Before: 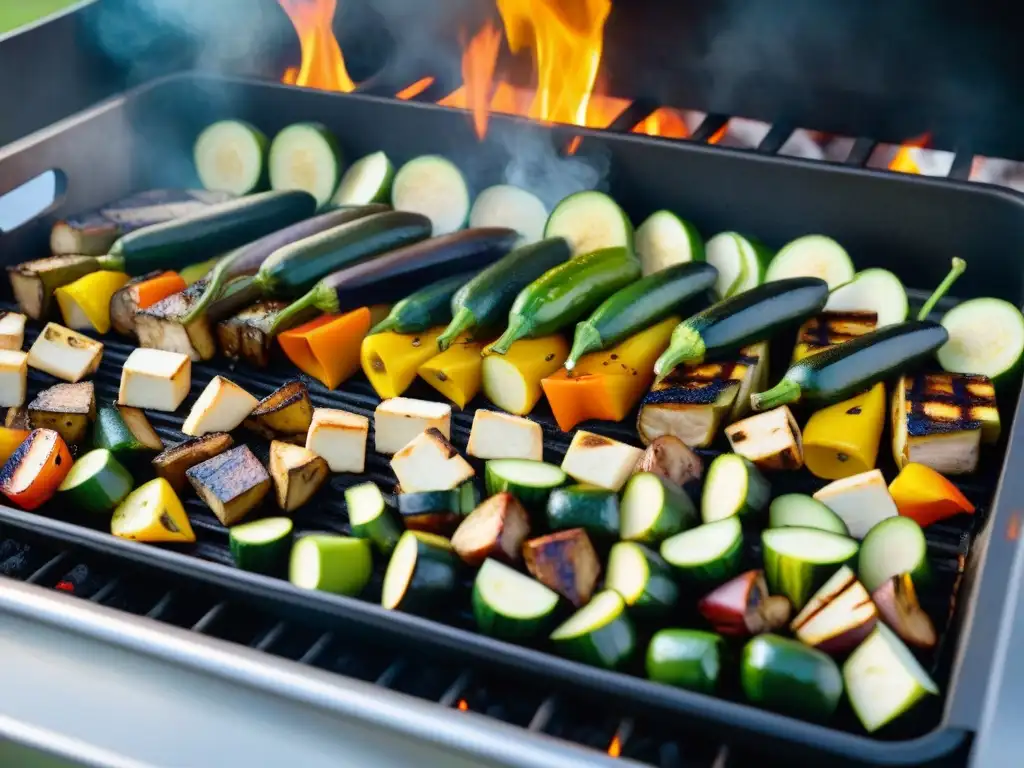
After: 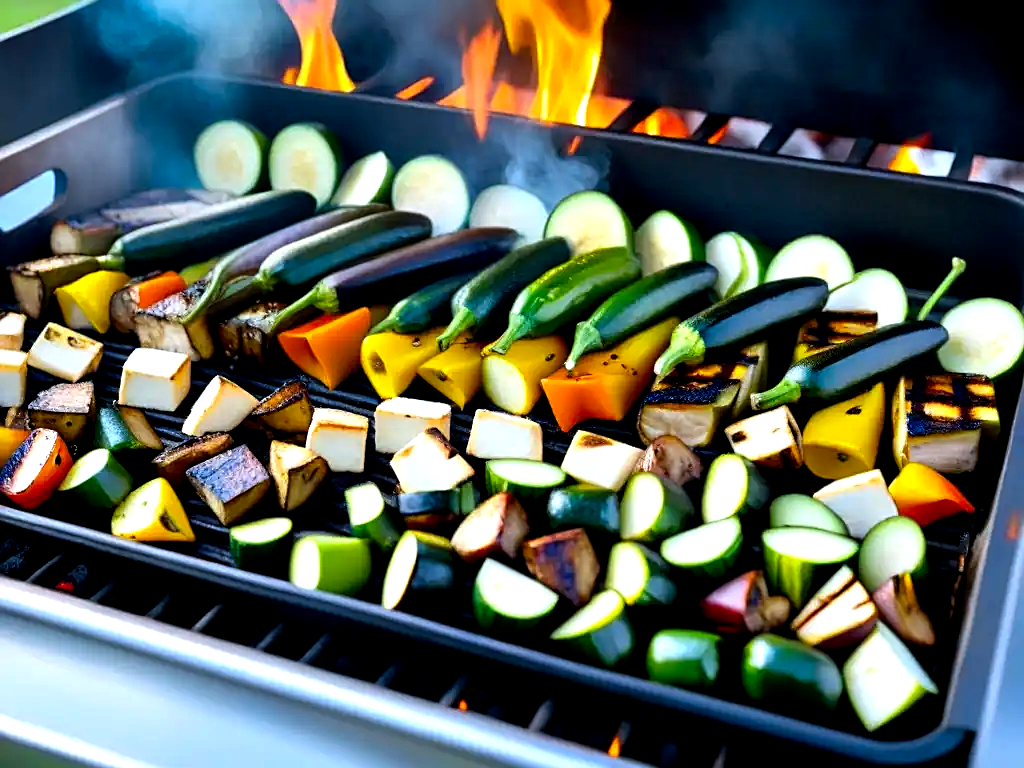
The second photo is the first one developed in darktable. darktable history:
sharpen: on, module defaults
color balance: lift [0.991, 1, 1, 1], gamma [0.996, 1, 1, 1], input saturation 98.52%, contrast 20.34%, output saturation 103.72%
white balance: red 0.954, blue 1.079
exposure: compensate highlight preservation false
